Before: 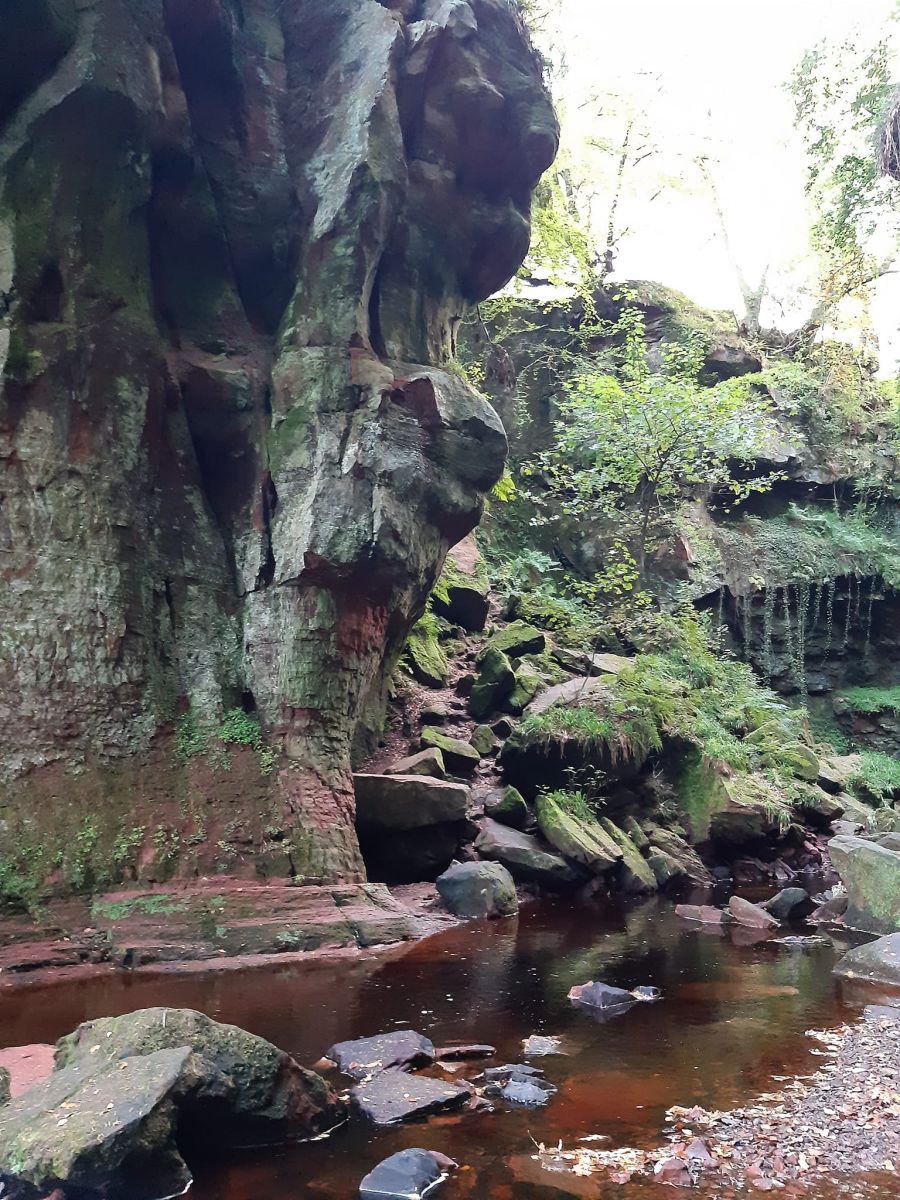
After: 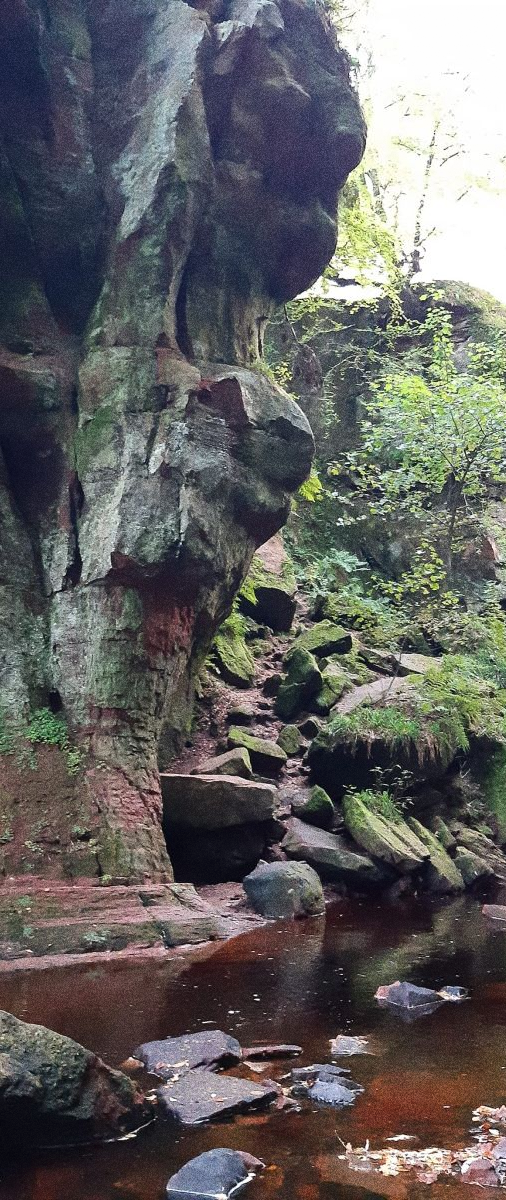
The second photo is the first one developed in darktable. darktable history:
crop: left 21.496%, right 22.254%
grain: coarseness 10.62 ISO, strength 55.56%
vignetting: fall-off start 116.67%, fall-off radius 59.26%, brightness -0.31, saturation -0.056
